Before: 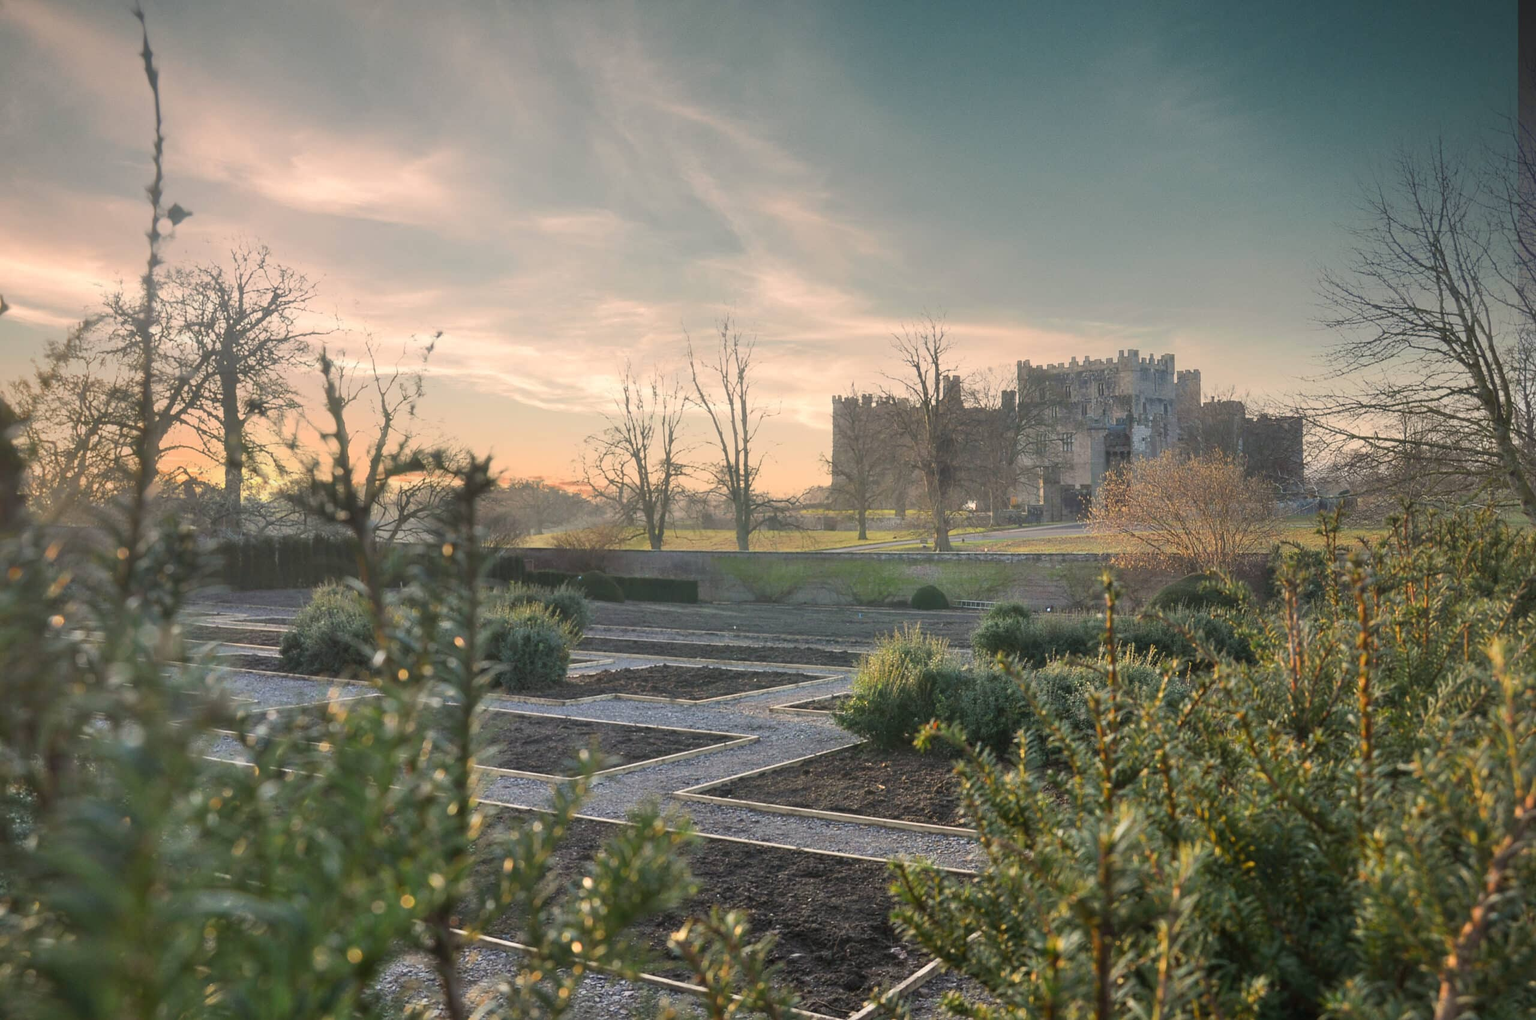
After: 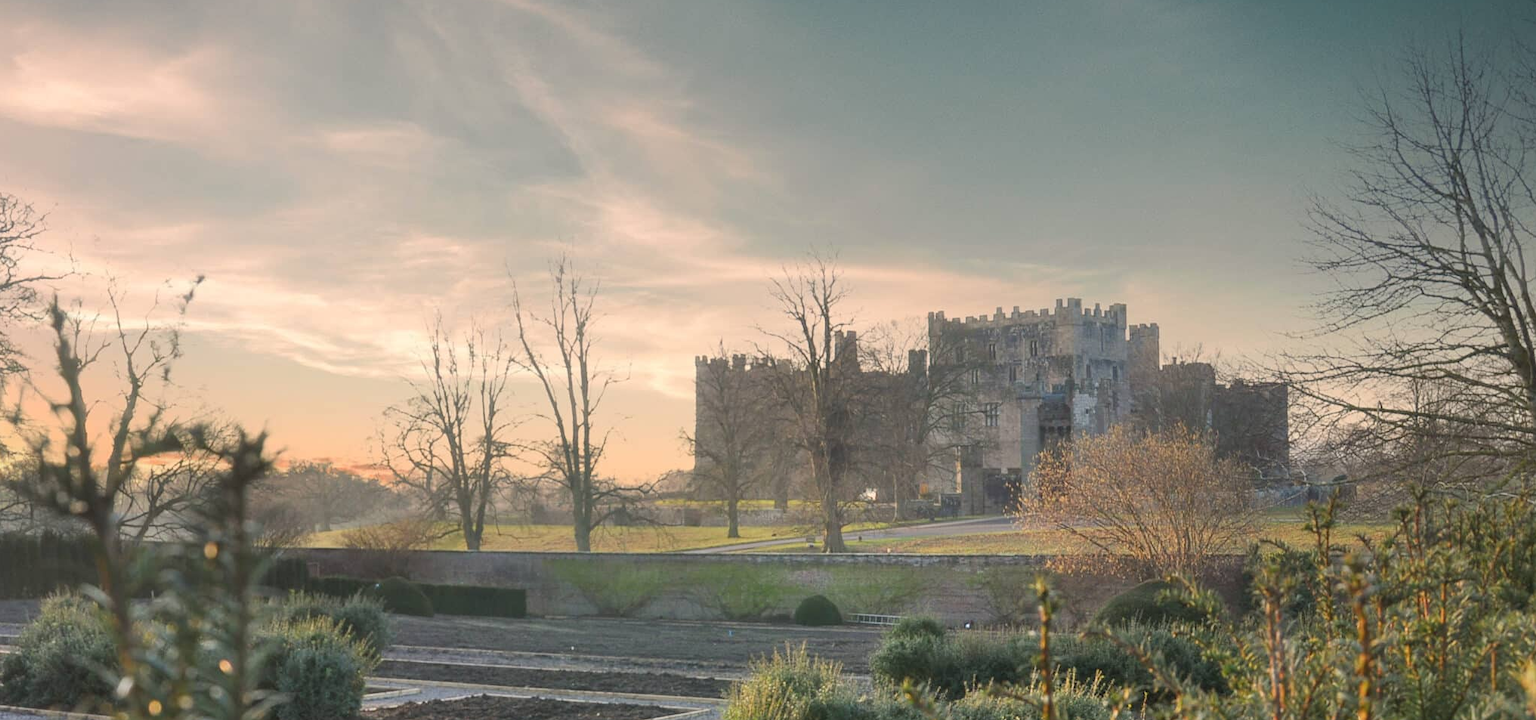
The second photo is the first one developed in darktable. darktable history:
crop: left 18.25%, top 11.086%, right 2.307%, bottom 32.747%
